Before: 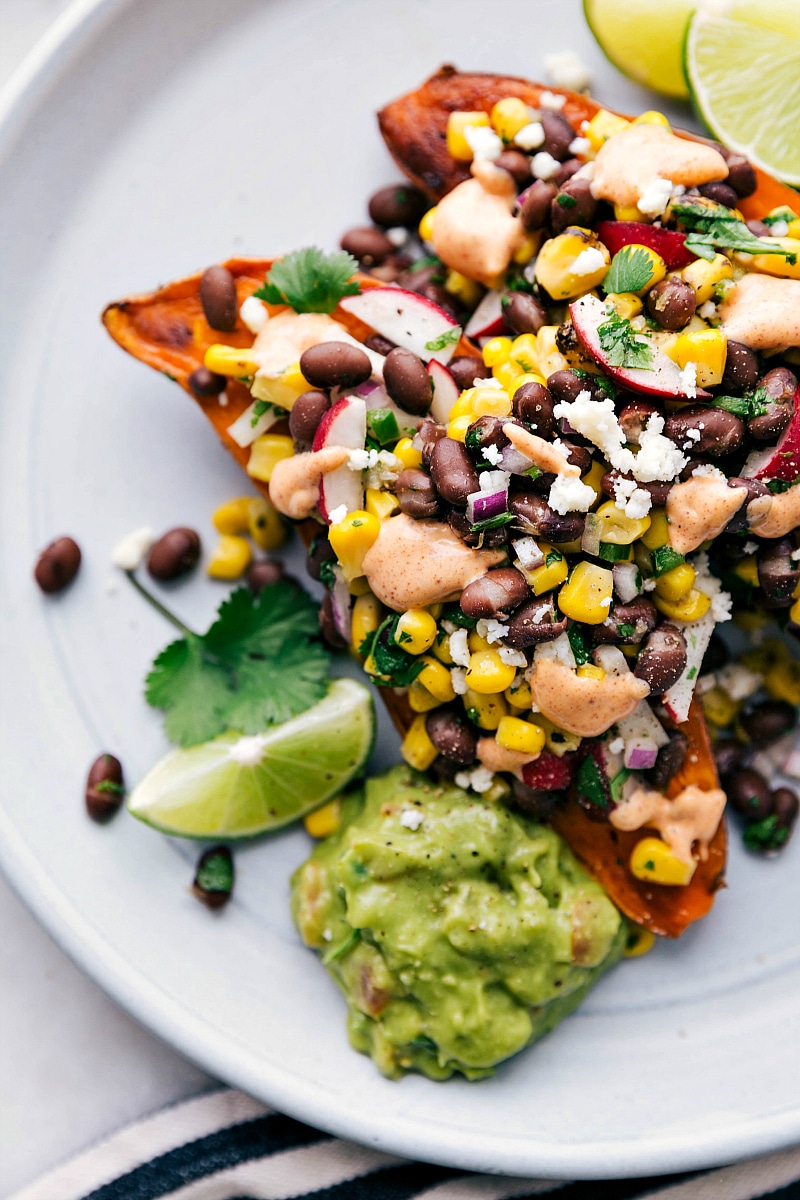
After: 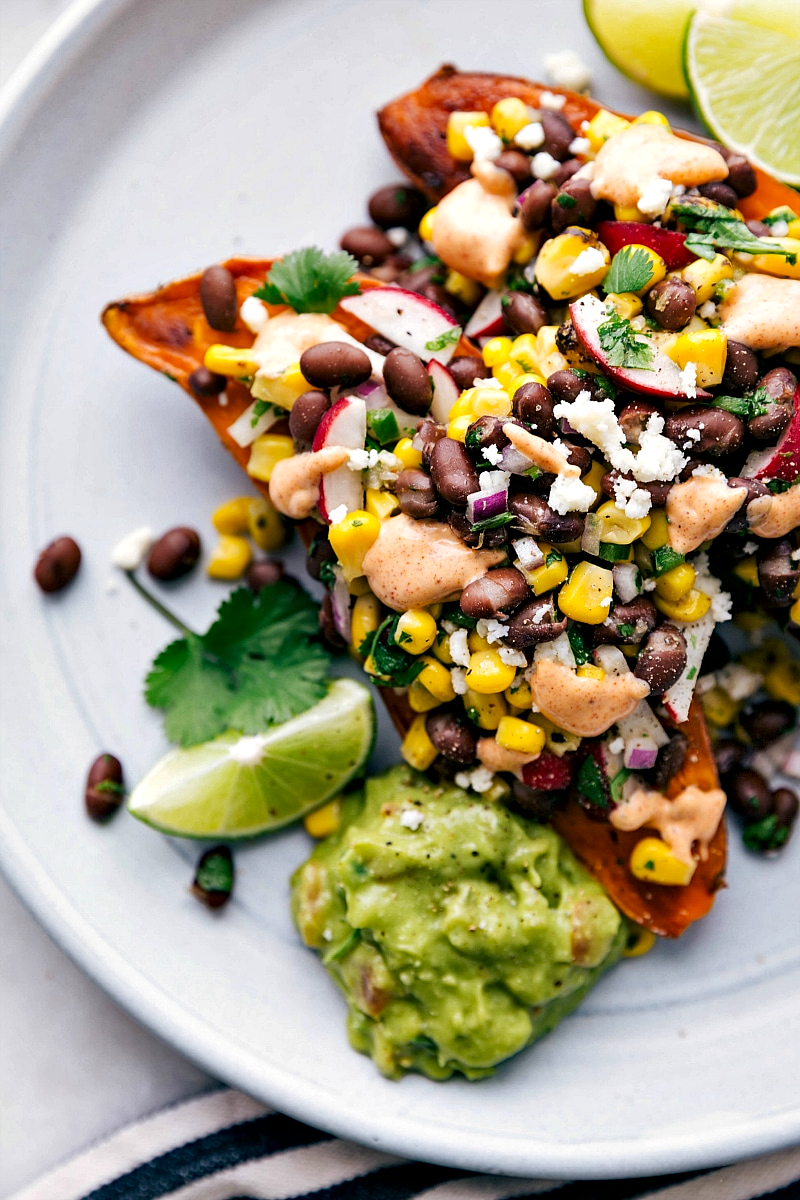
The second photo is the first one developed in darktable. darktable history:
local contrast: mode bilateral grid, contrast 20, coarseness 99, detail 150%, midtone range 0.2
haze removal: compatibility mode true
